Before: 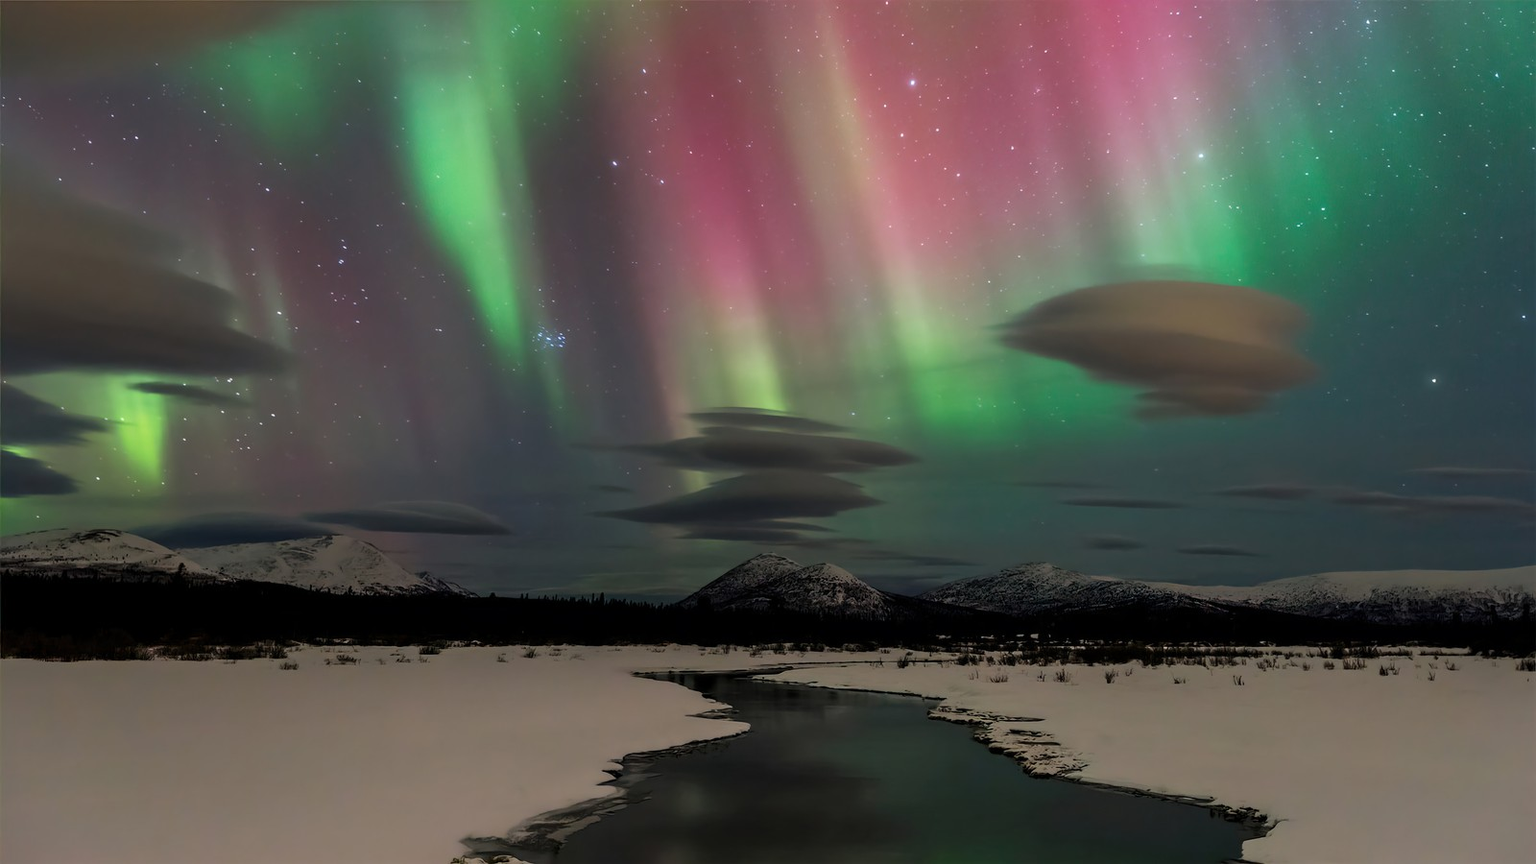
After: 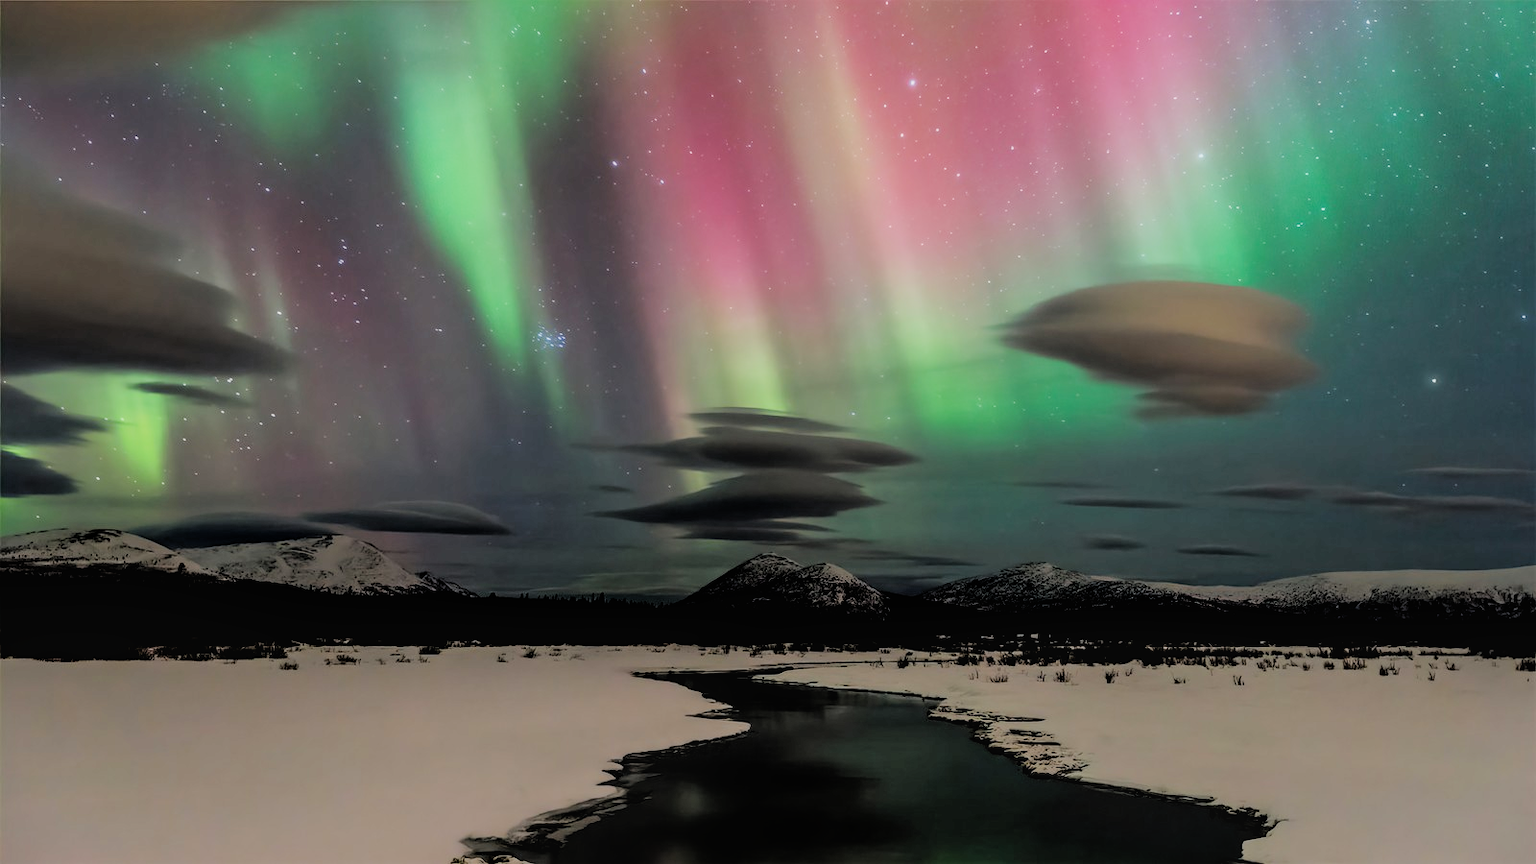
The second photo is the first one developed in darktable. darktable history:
filmic rgb: black relative exposure -4.14 EV, white relative exposure 5.15 EV, hardness 2.11, contrast 1.171
exposure: black level correction 0.001, exposure 0.674 EV, compensate highlight preservation false
local contrast: detail 110%
